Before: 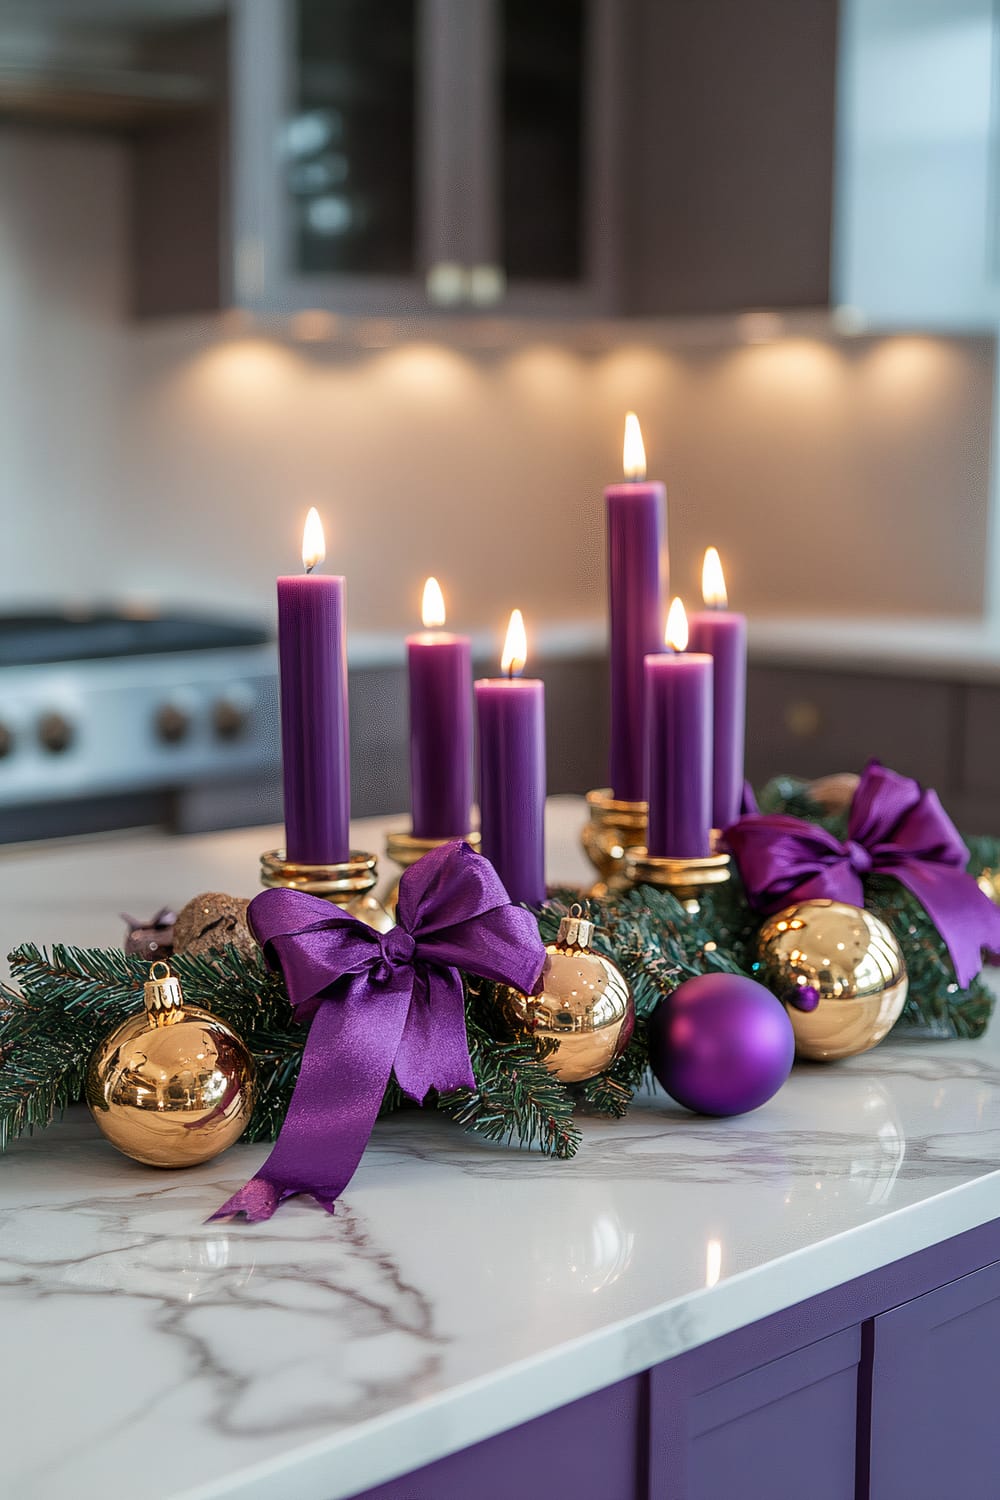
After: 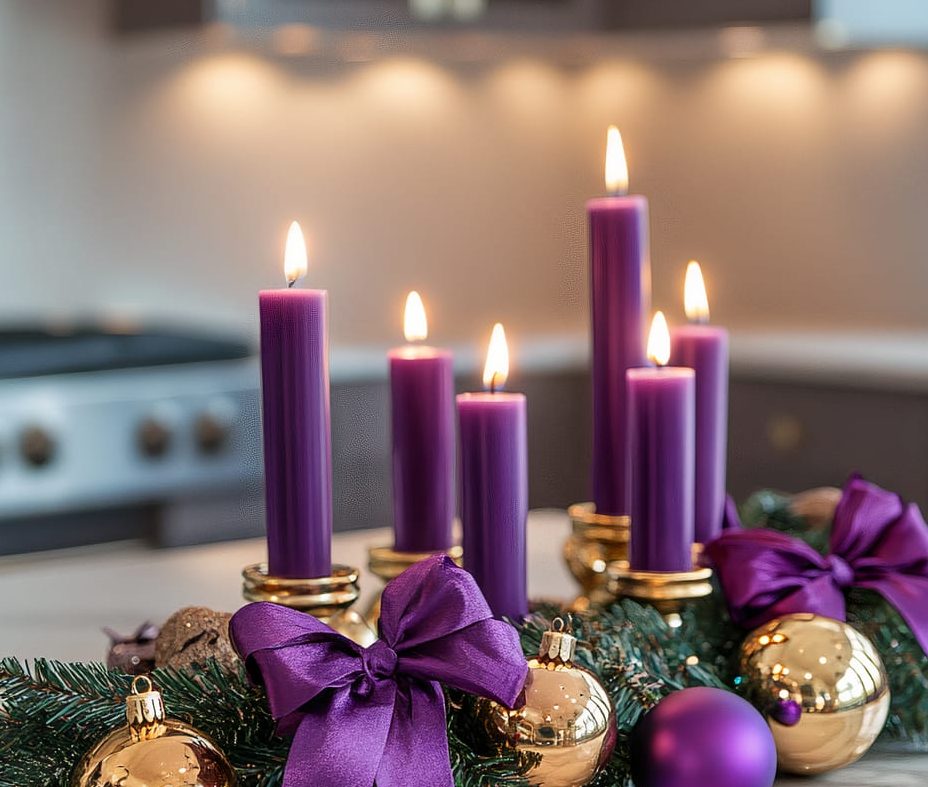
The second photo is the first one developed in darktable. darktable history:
crop: left 1.803%, top 19.123%, right 5.346%, bottom 28.35%
